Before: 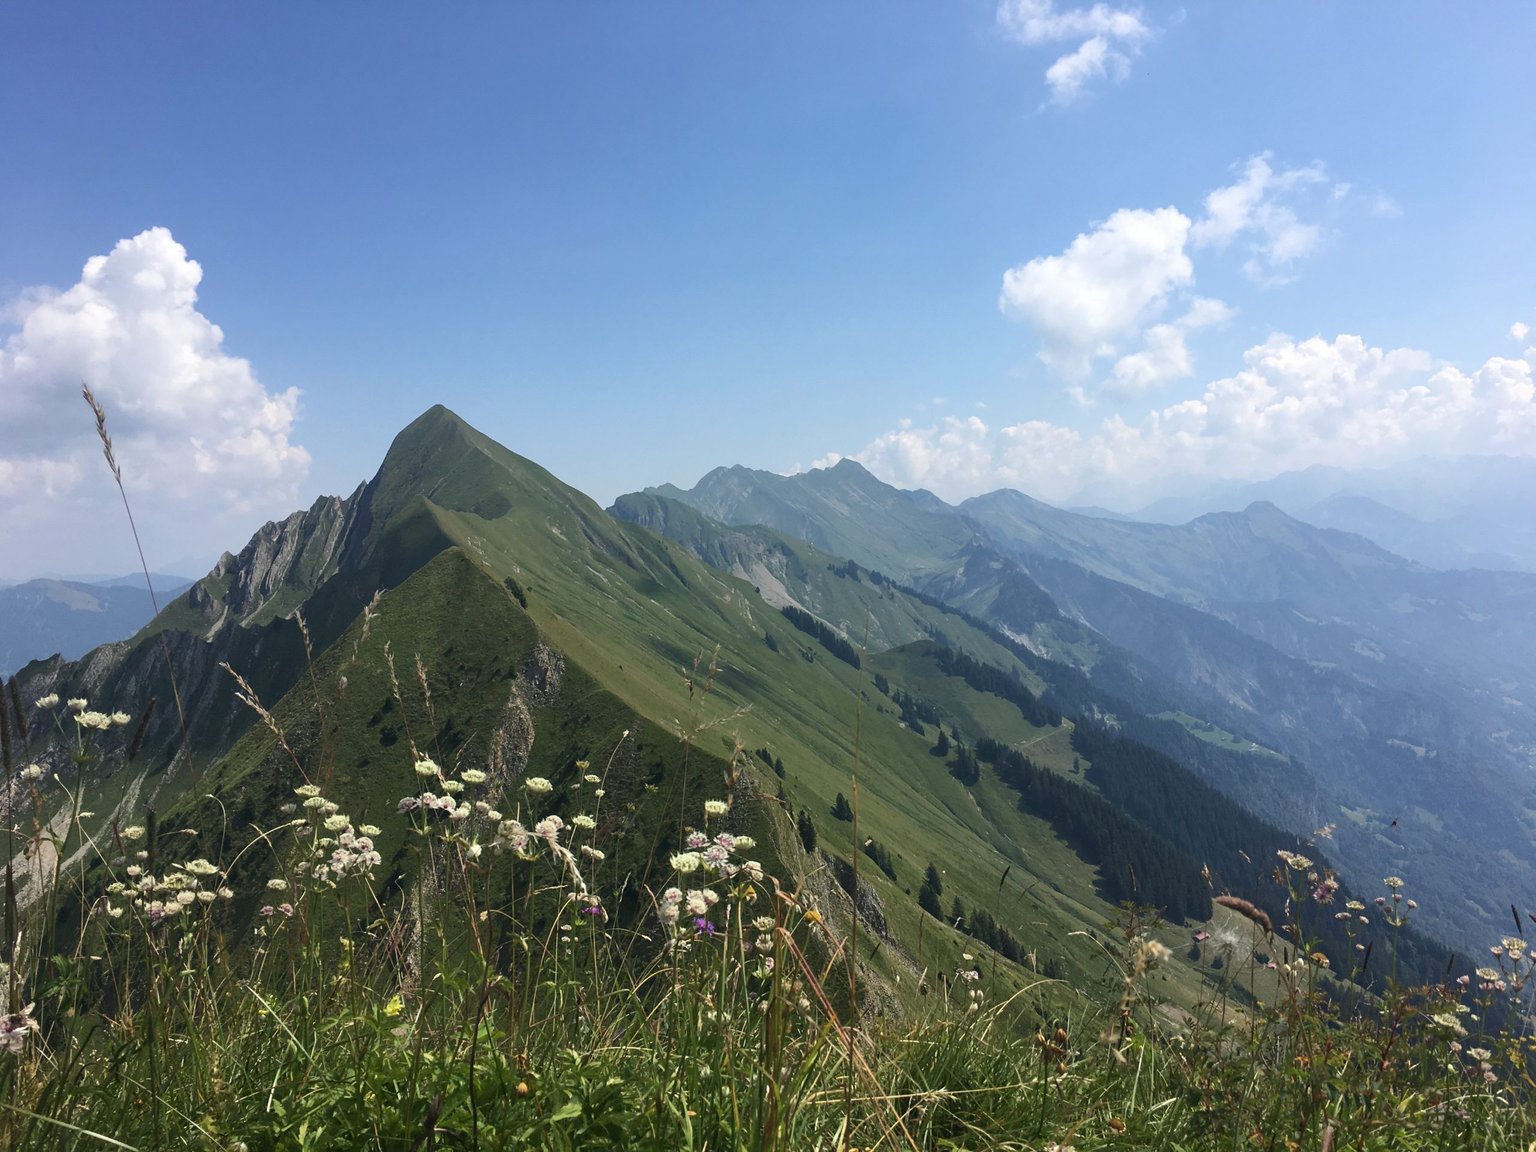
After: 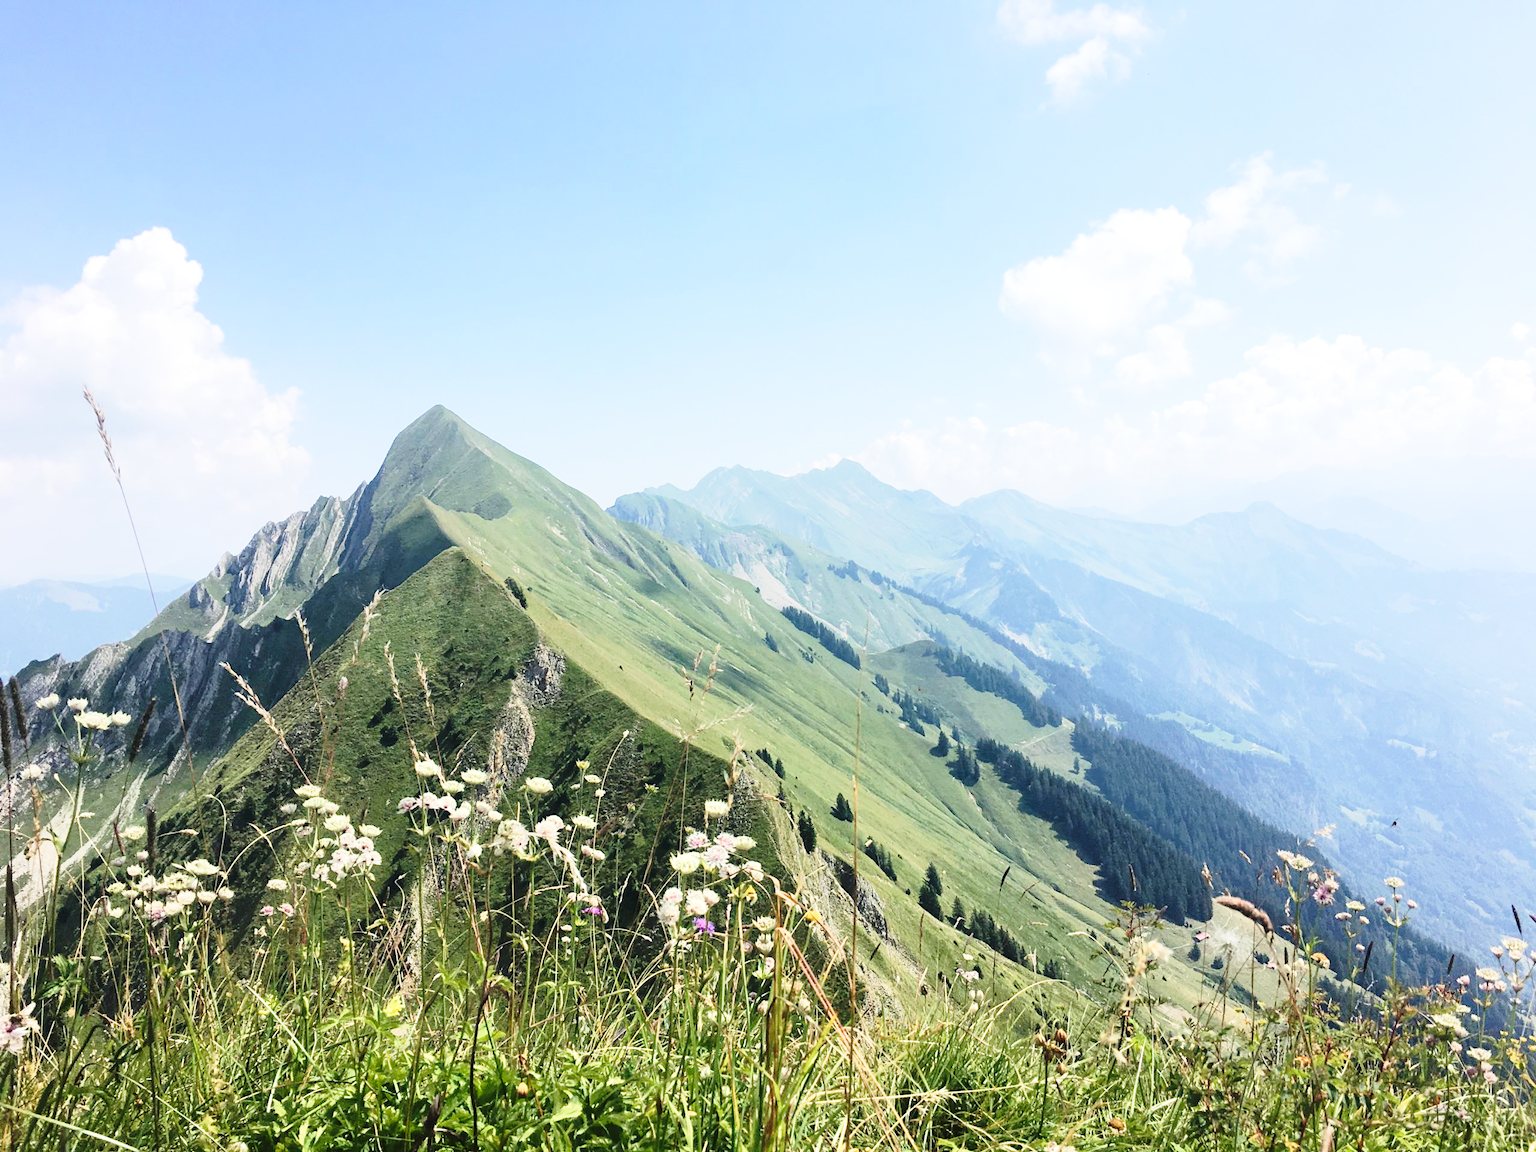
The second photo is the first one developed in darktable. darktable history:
tone equalizer: -7 EV 0.148 EV, -6 EV 0.616 EV, -5 EV 1.18 EV, -4 EV 1.35 EV, -3 EV 1.12 EV, -2 EV 0.6 EV, -1 EV 0.151 EV, edges refinement/feathering 500, mask exposure compensation -1.57 EV, preserve details no
base curve: curves: ch0 [(0, 0) (0.028, 0.03) (0.121, 0.232) (0.46, 0.748) (0.859, 0.968) (1, 1)], preserve colors none
